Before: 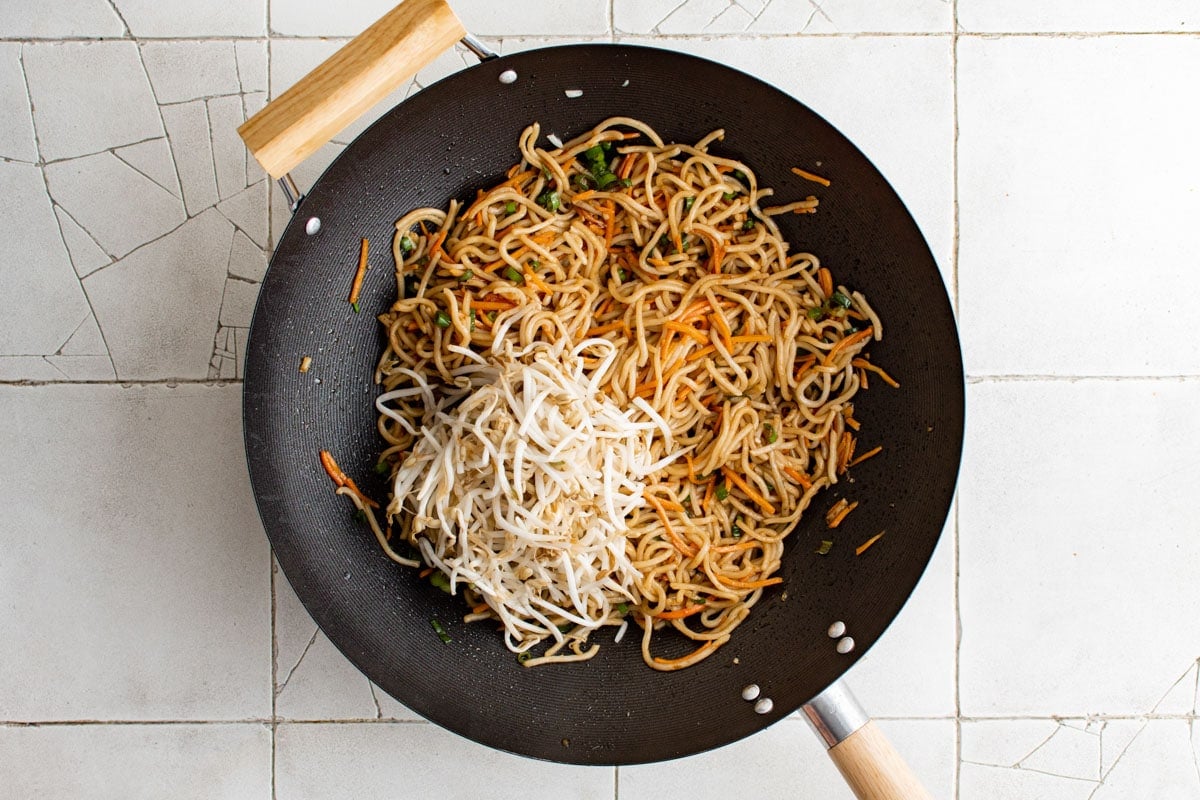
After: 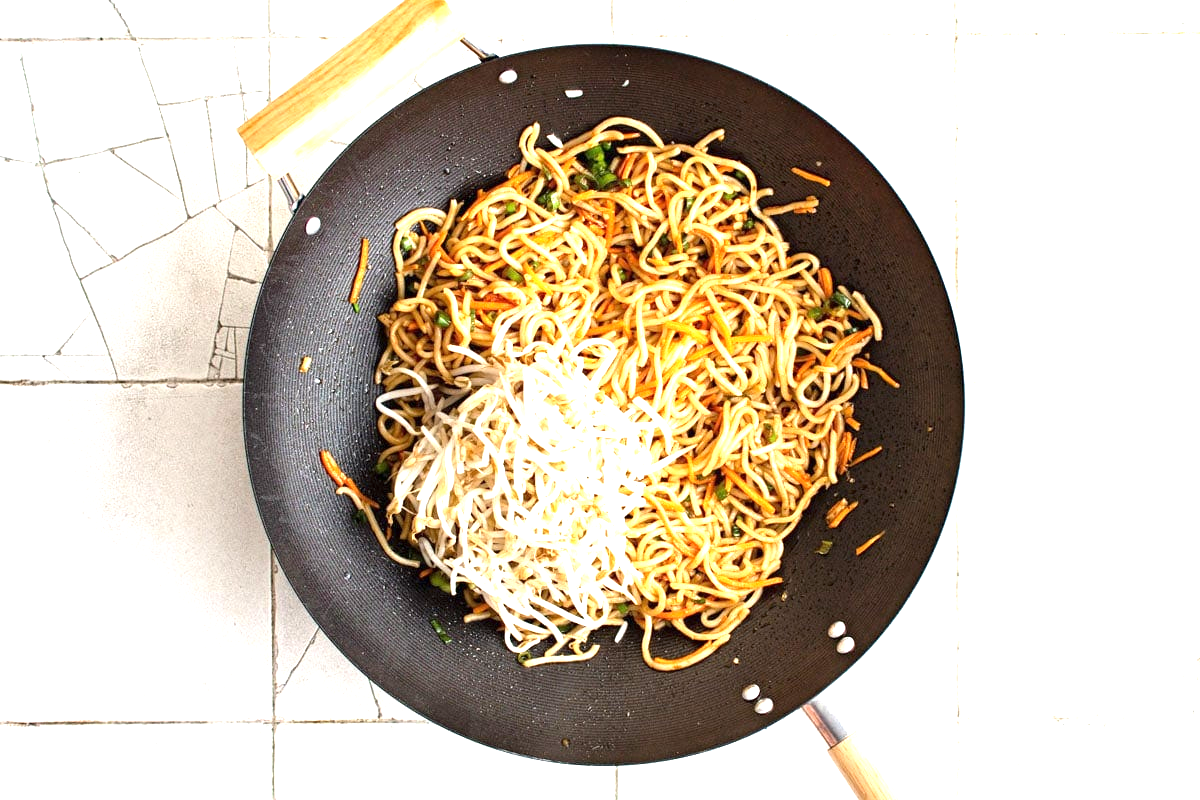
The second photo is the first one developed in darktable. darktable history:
exposure: exposure 1.481 EV, compensate exposure bias true, compensate highlight preservation false
